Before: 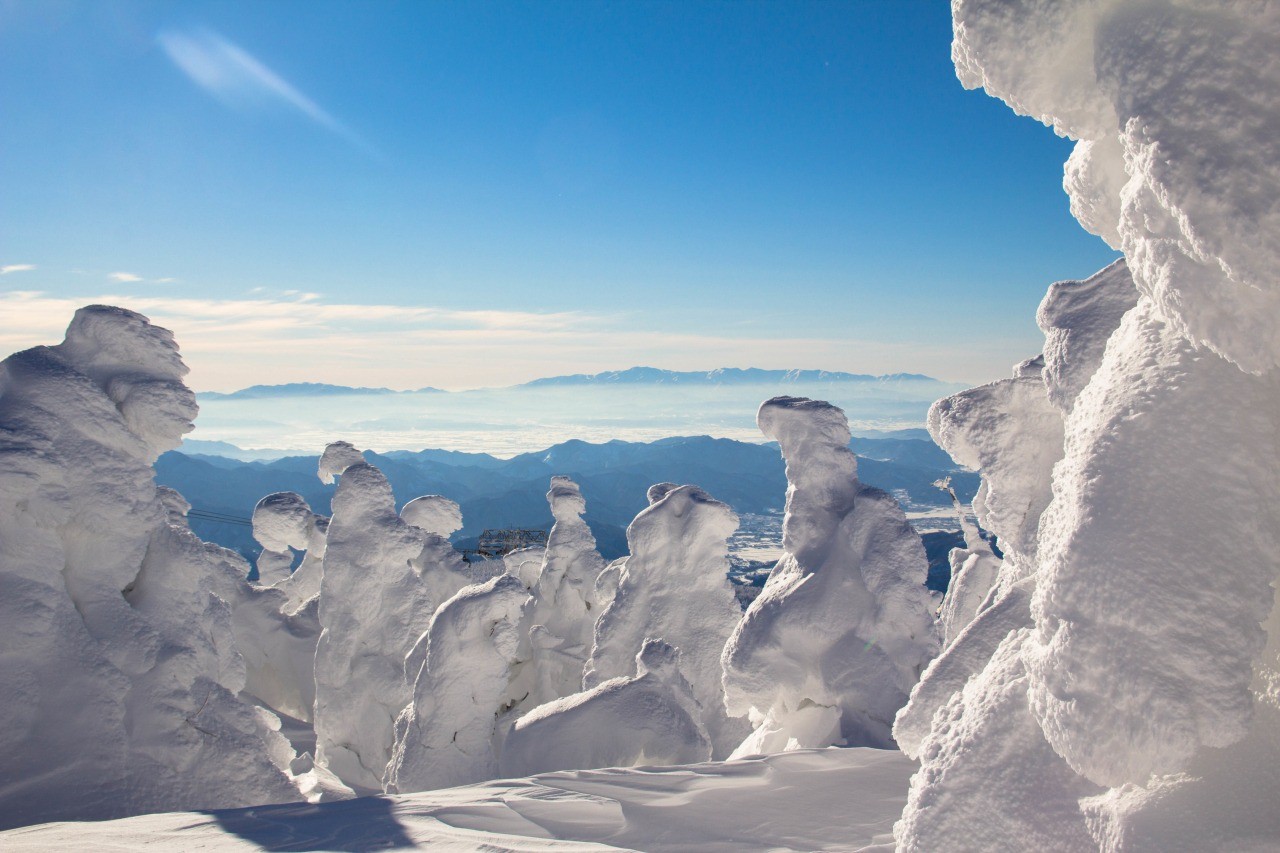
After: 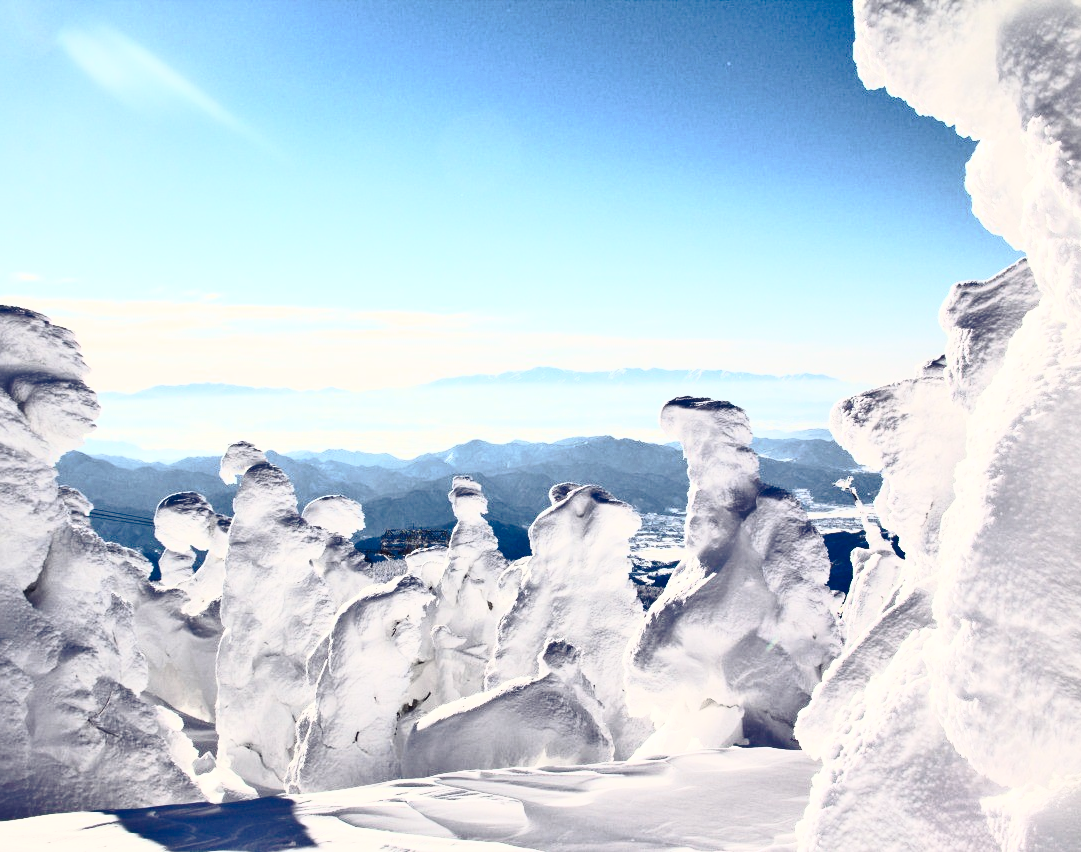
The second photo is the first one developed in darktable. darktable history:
tone equalizer: -7 EV 0.142 EV, -6 EV 0.629 EV, -5 EV 1.17 EV, -4 EV 1.37 EV, -3 EV 1.13 EV, -2 EV 0.6 EV, -1 EV 0.15 EV
tone curve: curves: ch0 [(0, 0) (0.003, 0.003) (0.011, 0.014) (0.025, 0.027) (0.044, 0.044) (0.069, 0.064) (0.1, 0.108) (0.136, 0.153) (0.177, 0.208) (0.224, 0.275) (0.277, 0.349) (0.335, 0.422) (0.399, 0.492) (0.468, 0.557) (0.543, 0.617) (0.623, 0.682) (0.709, 0.745) (0.801, 0.826) (0.898, 0.916) (1, 1)], preserve colors none
color balance rgb: shadows lift › luminance -21.653%, shadows lift › chroma 6.597%, shadows lift › hue 272.7°, linear chroma grading › global chroma 14.661%, perceptual saturation grading › global saturation -11.178%, global vibrance 0.545%
contrast brightness saturation: contrast 0.923, brightness 0.205
base curve: curves: ch0 [(0, 0) (0.74, 0.67) (1, 1)], preserve colors none
crop: left 7.668%, right 7.869%
